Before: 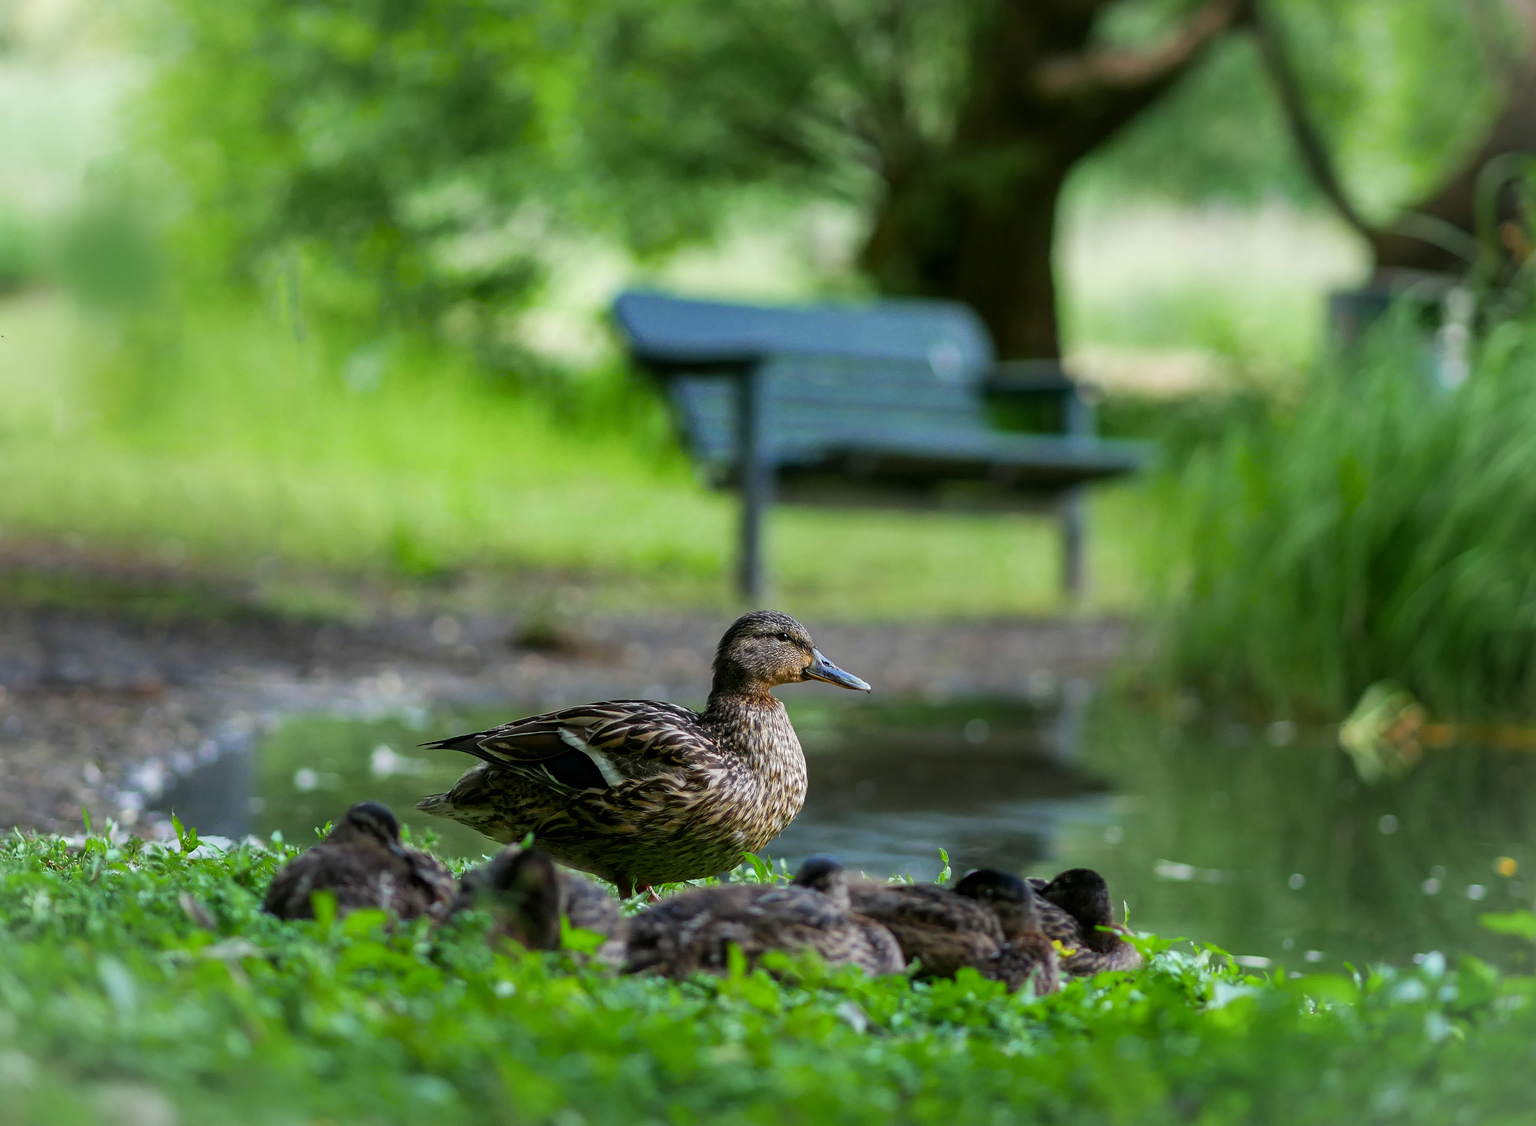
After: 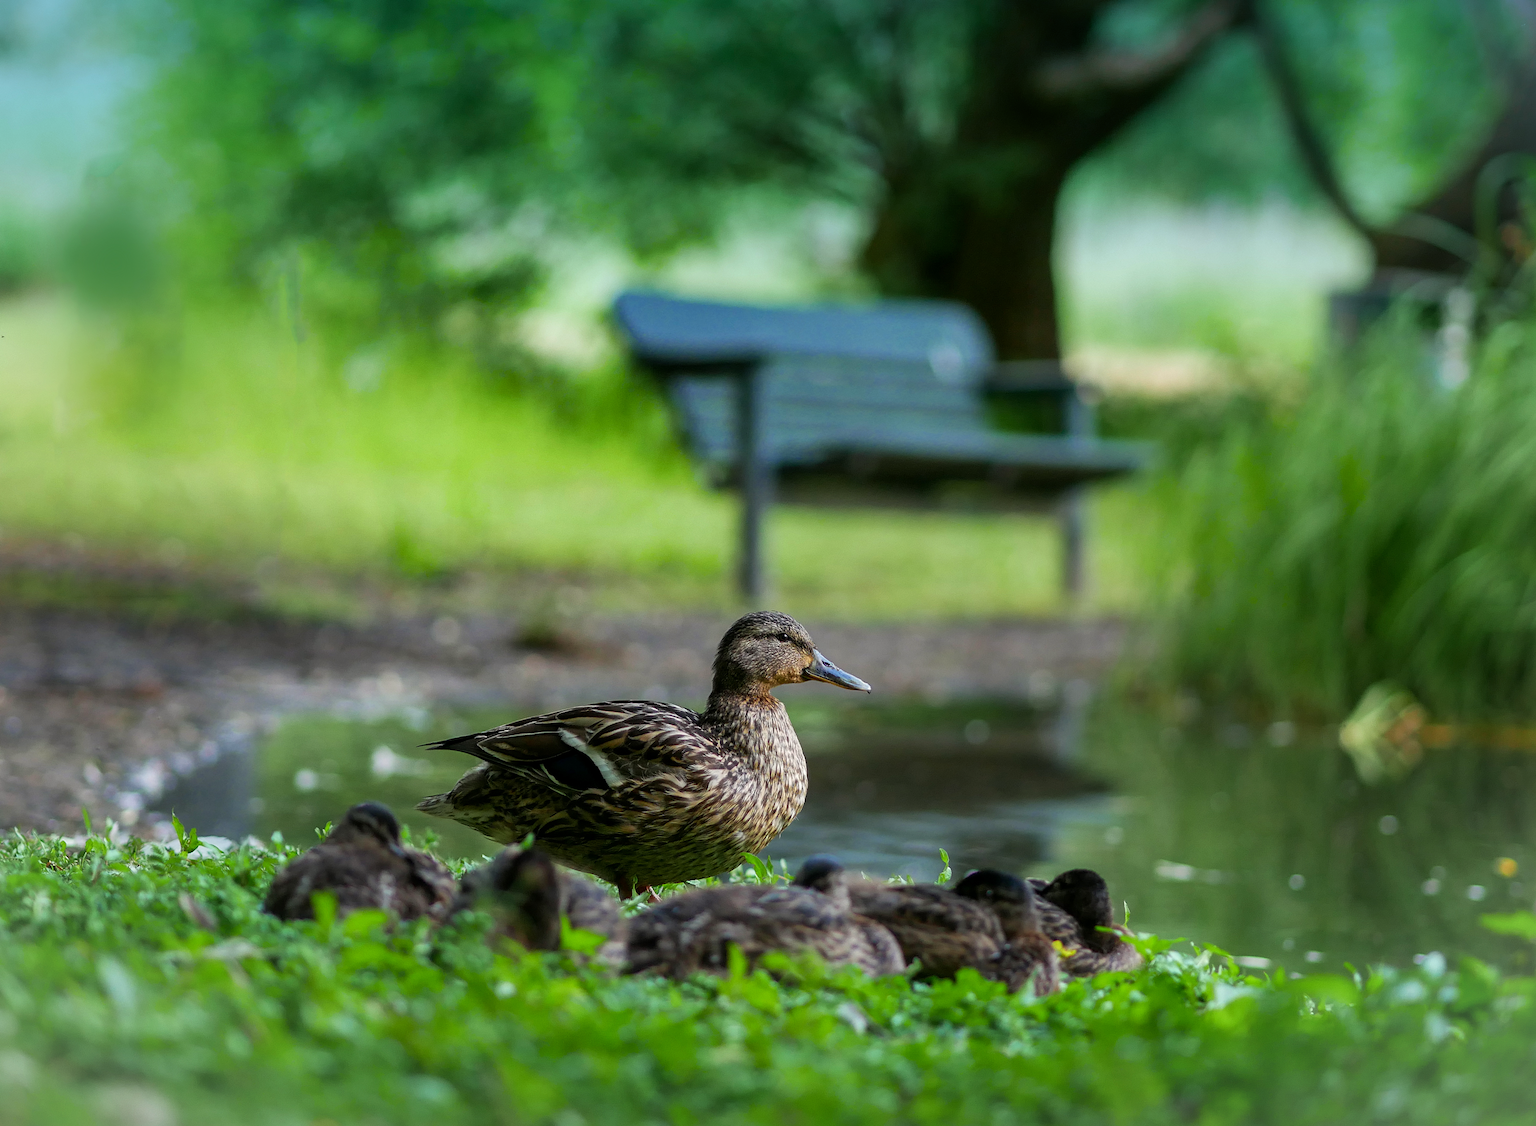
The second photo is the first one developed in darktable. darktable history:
white balance: red 1.009, blue 0.985
graduated density: density 2.02 EV, hardness 44%, rotation 0.374°, offset 8.21, hue 208.8°, saturation 97%
